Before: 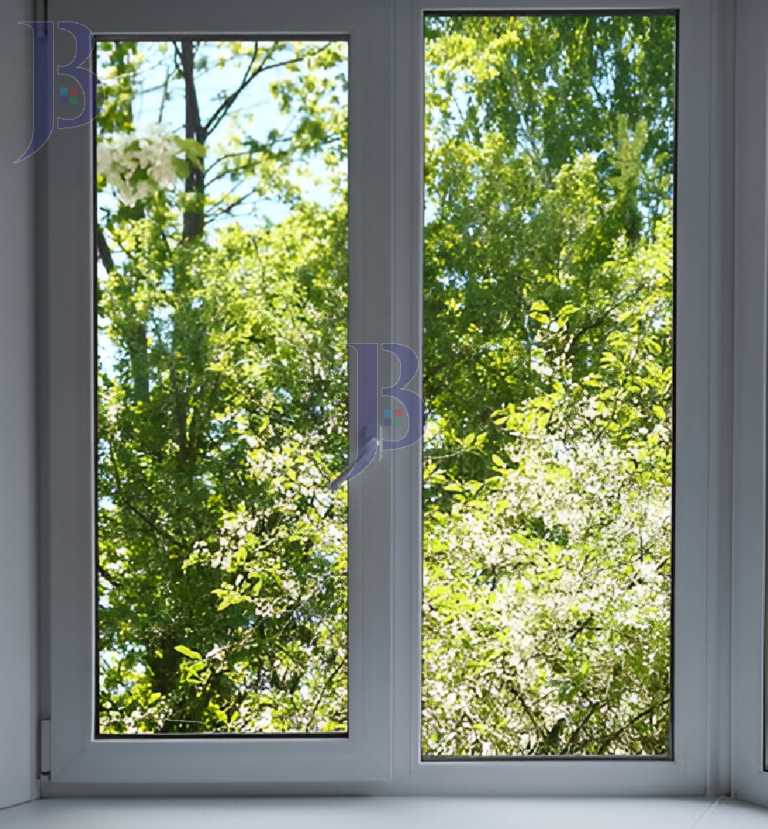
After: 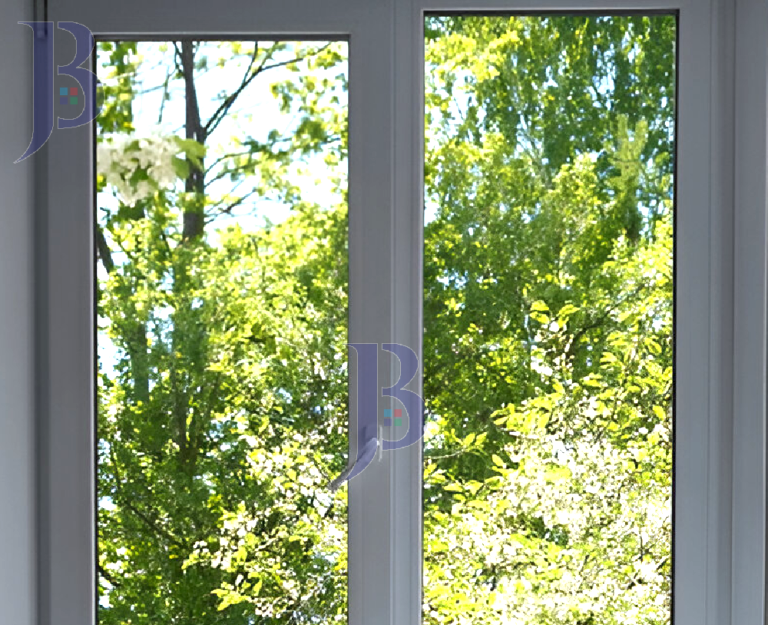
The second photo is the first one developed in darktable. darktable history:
crop: bottom 24.547%
exposure: black level correction 0.001, exposure 0.5 EV, compensate highlight preservation false
